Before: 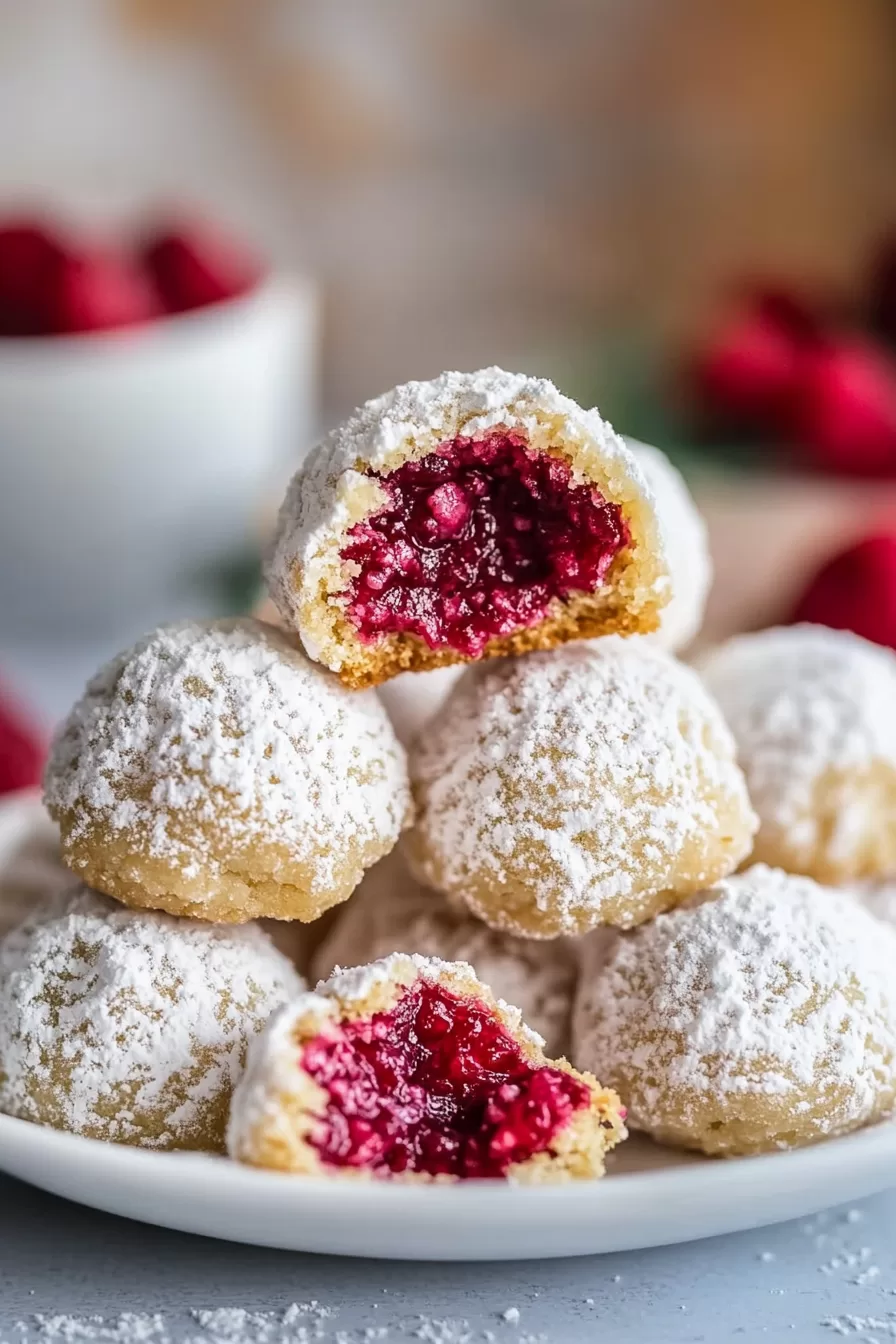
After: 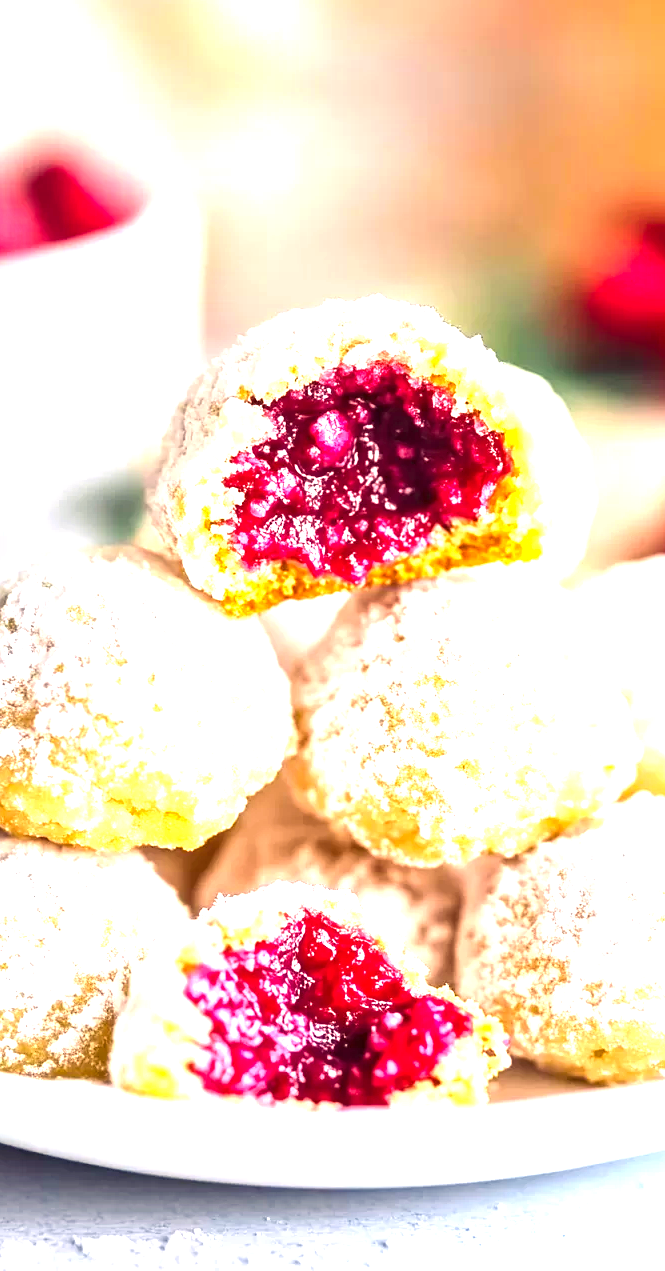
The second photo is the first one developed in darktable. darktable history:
color balance rgb: shadows lift › luminance -21.805%, shadows lift › chroma 9.182%, shadows lift › hue 284.24°, power › chroma 0.239%, power › hue 61.23°, highlights gain › chroma 3.115%, highlights gain › hue 55.82°, perceptual saturation grading › global saturation 0.111%, global vibrance 41.888%
crop and rotate: left 13.138%, top 5.42%, right 12.6%
exposure: black level correction 0, exposure 1.999 EV, compensate highlight preservation false
